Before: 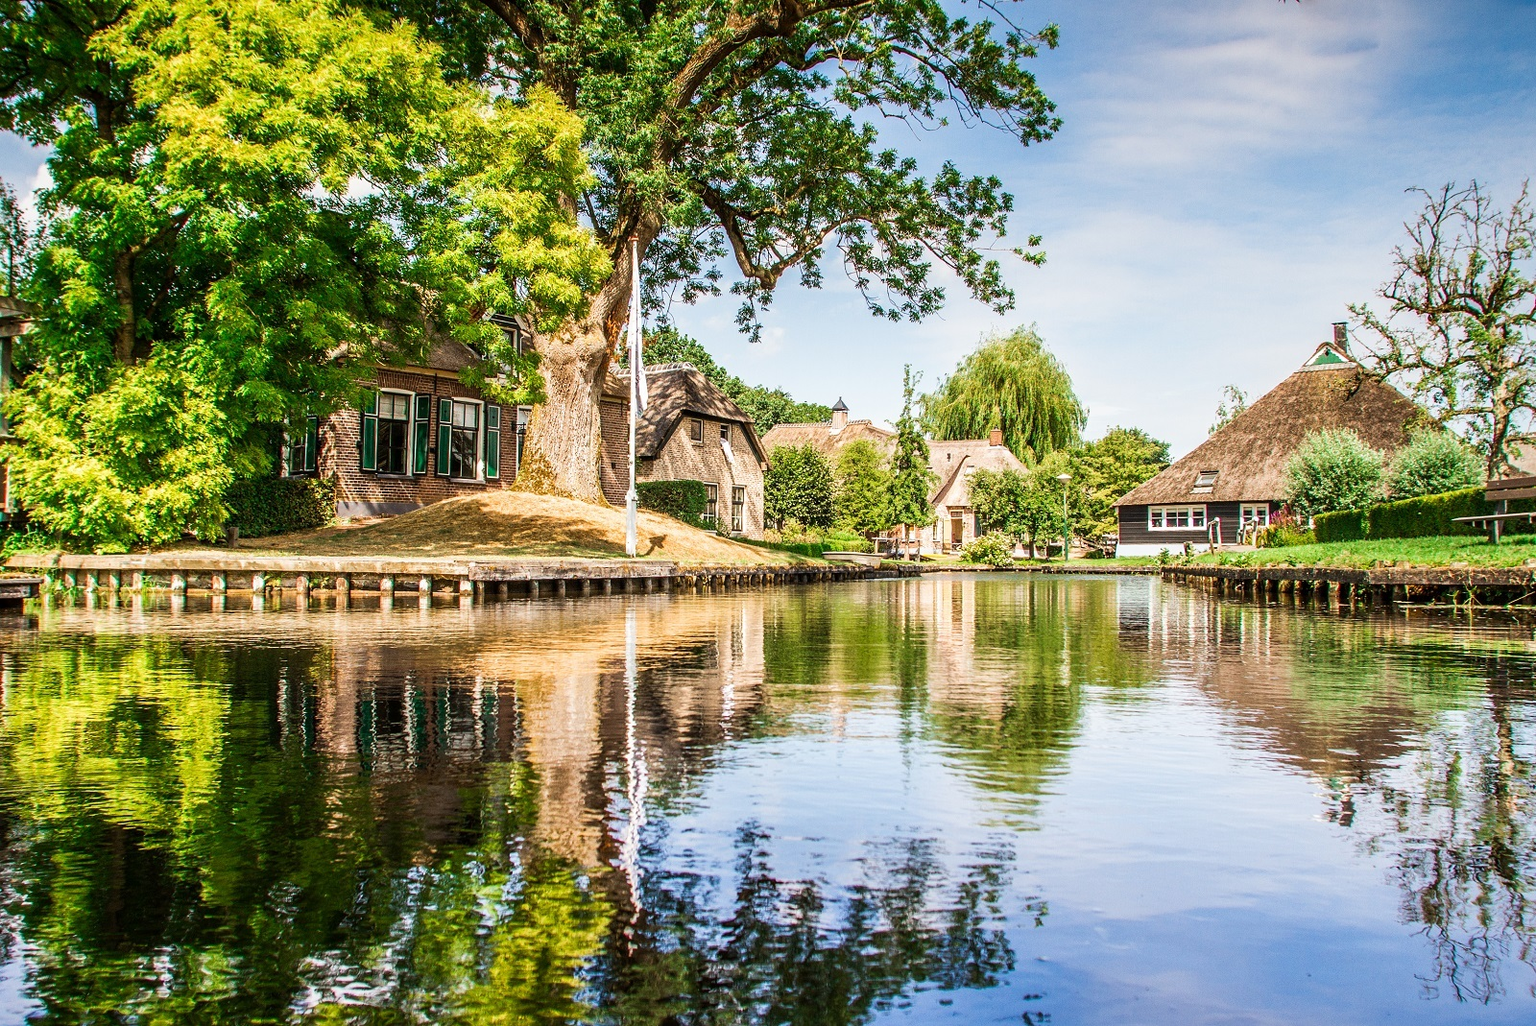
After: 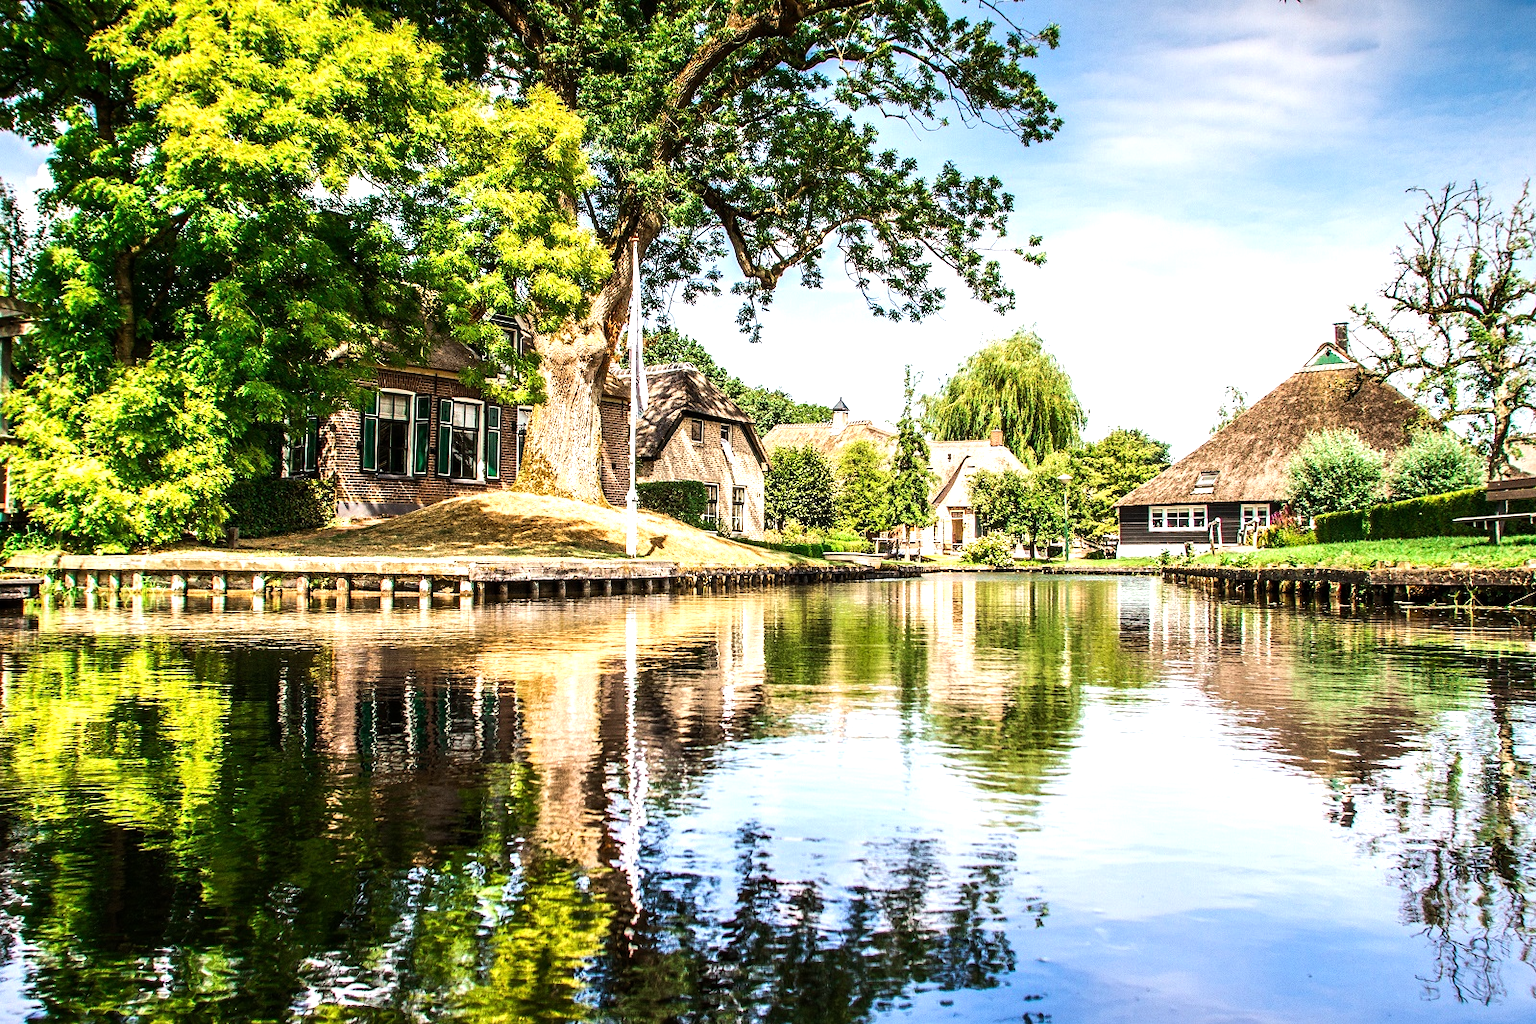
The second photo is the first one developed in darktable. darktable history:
crop: top 0.05%, bottom 0.098%
tone equalizer: -8 EV -0.75 EV, -7 EV -0.7 EV, -6 EV -0.6 EV, -5 EV -0.4 EV, -3 EV 0.4 EV, -2 EV 0.6 EV, -1 EV 0.7 EV, +0 EV 0.75 EV, edges refinement/feathering 500, mask exposure compensation -1.57 EV, preserve details no
